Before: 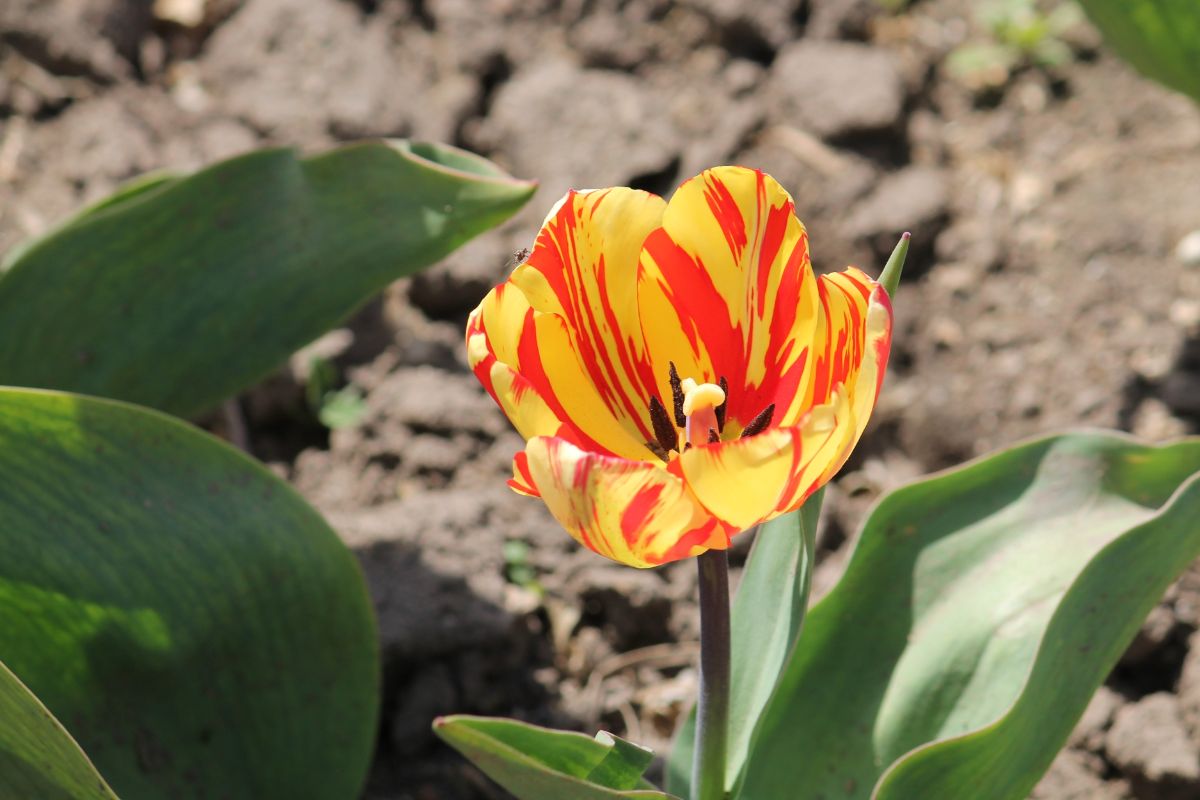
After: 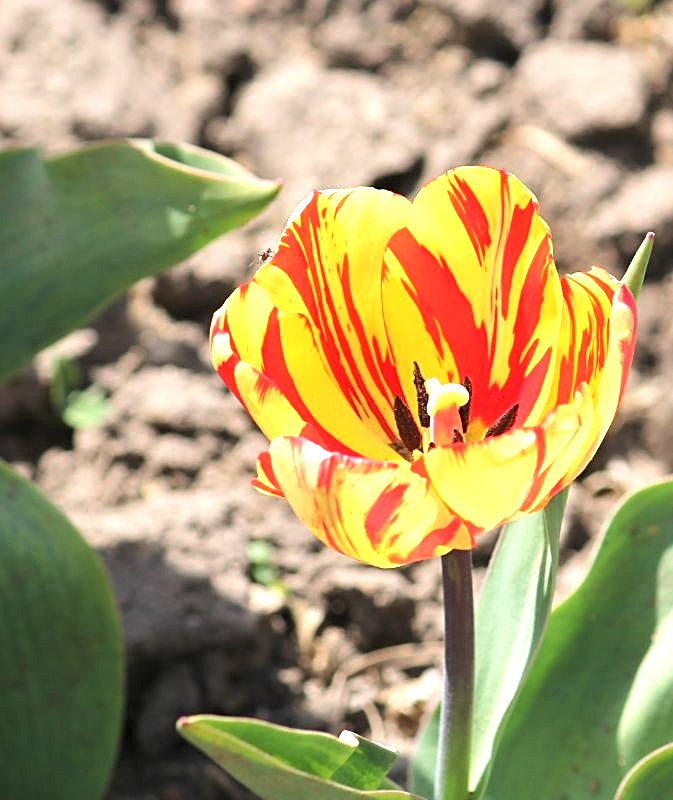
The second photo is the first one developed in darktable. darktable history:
exposure: exposure 0.944 EV, compensate exposure bias true, compensate highlight preservation false
crop: left 21.346%, right 22.56%
sharpen: on, module defaults
